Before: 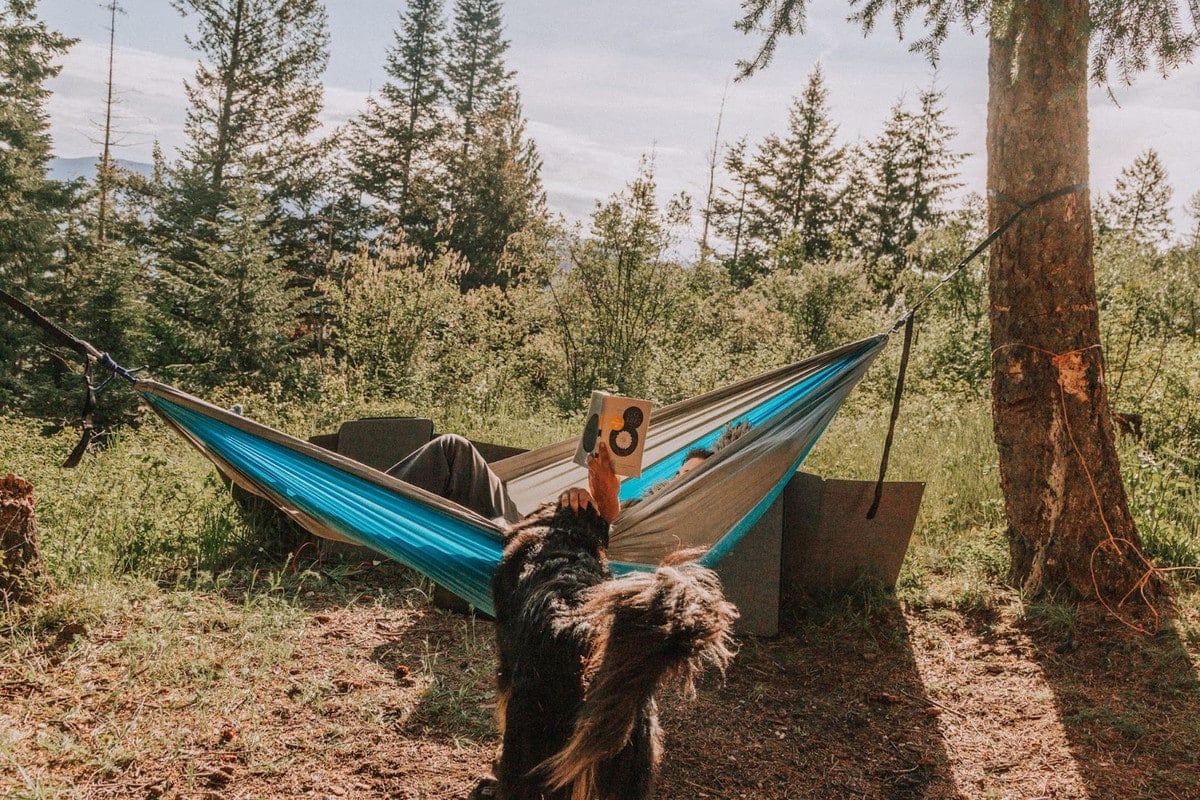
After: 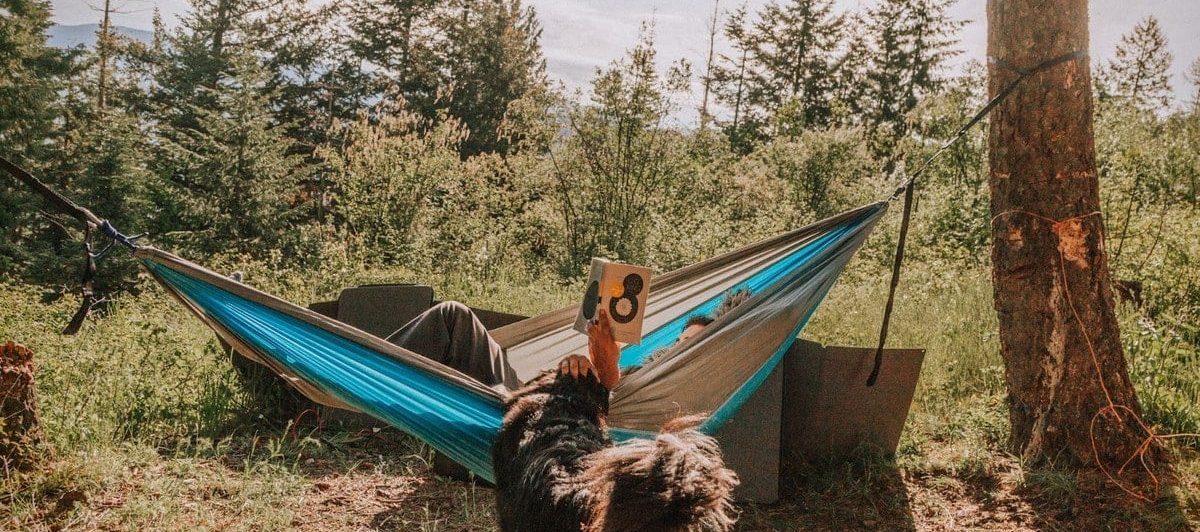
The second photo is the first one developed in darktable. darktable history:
crop: top 16.727%, bottom 16.727%
vignetting: fall-off start 88.53%, fall-off radius 44.2%, saturation 0.376, width/height ratio 1.161
